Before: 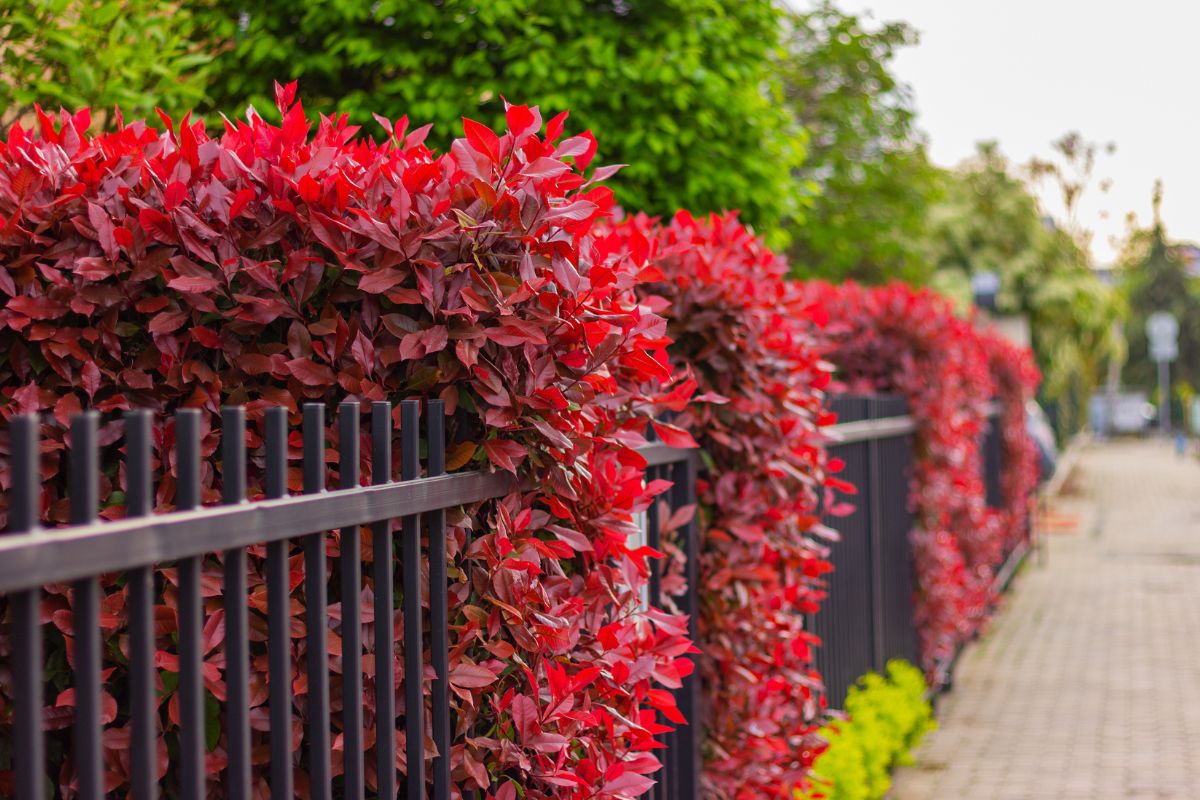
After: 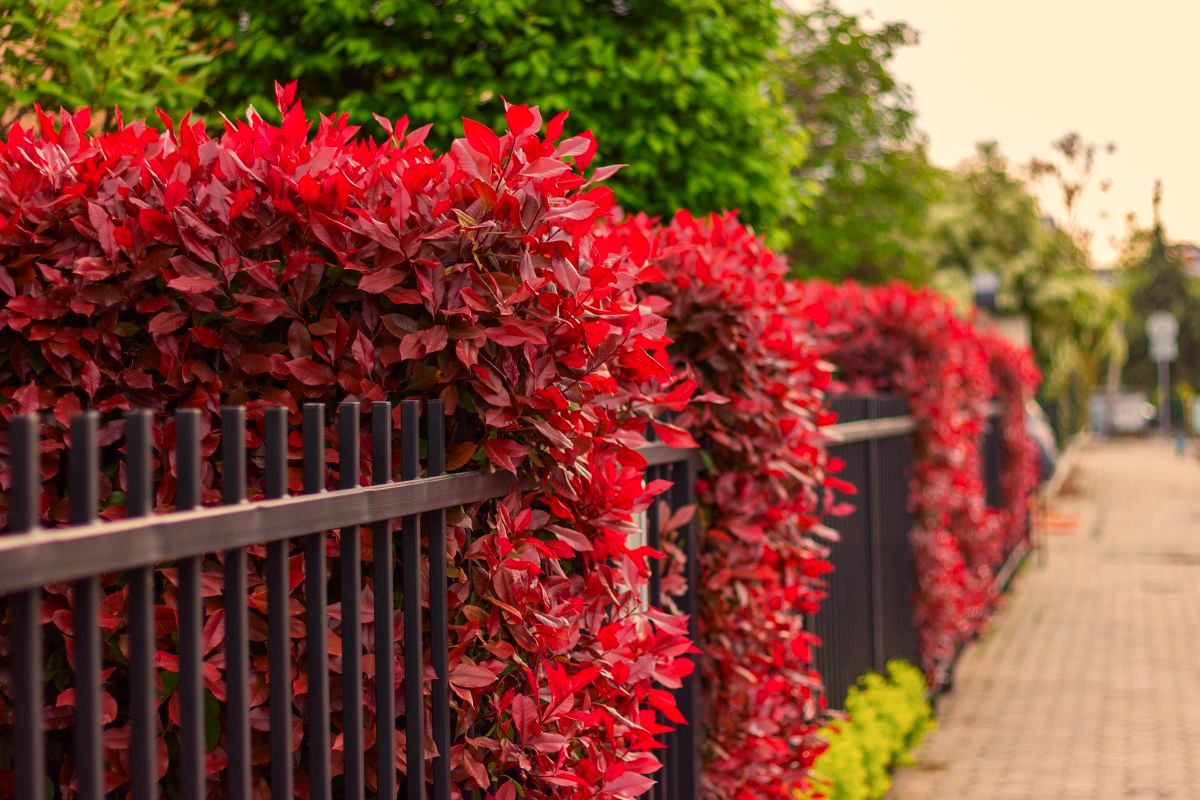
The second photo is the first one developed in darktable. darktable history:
white balance: red 1.138, green 0.996, blue 0.812
color calibration: illuminant as shot in camera, x 0.358, y 0.373, temperature 4628.91 K
contrast brightness saturation: brightness -0.09
